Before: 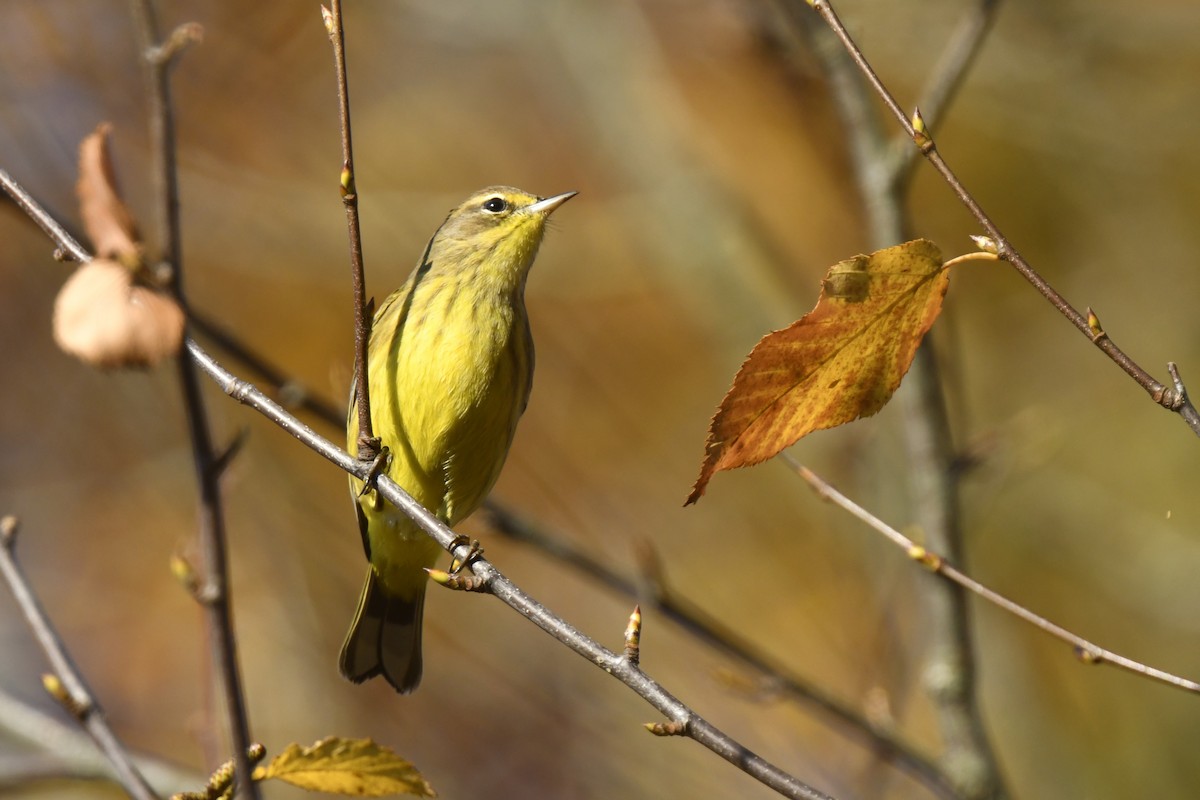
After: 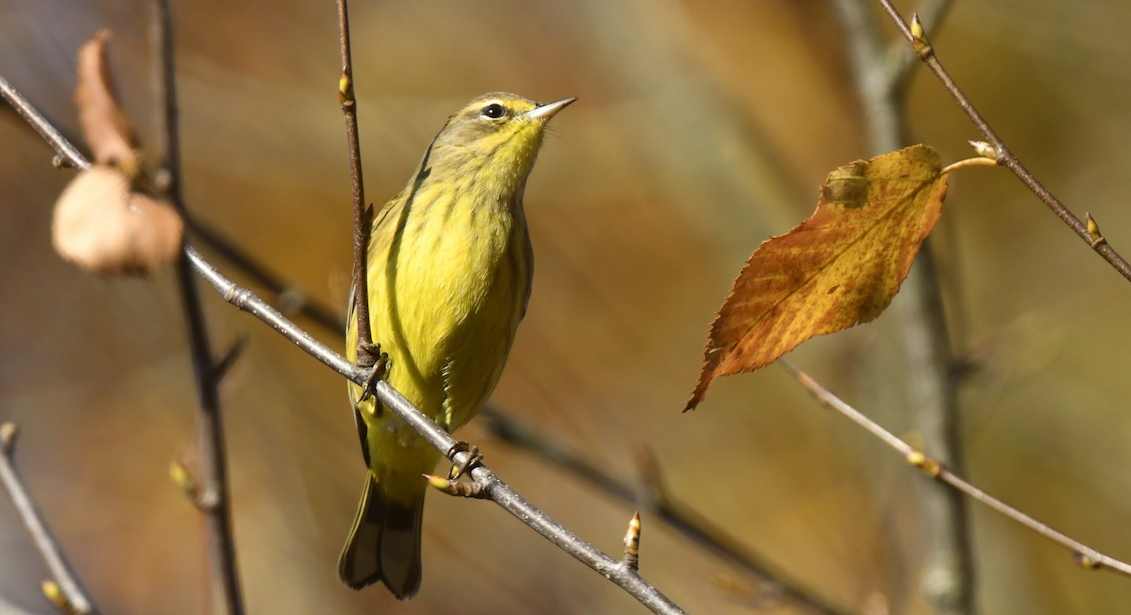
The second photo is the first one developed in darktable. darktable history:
crop and rotate: angle 0.077°, top 11.753%, right 5.561%, bottom 11.106%
